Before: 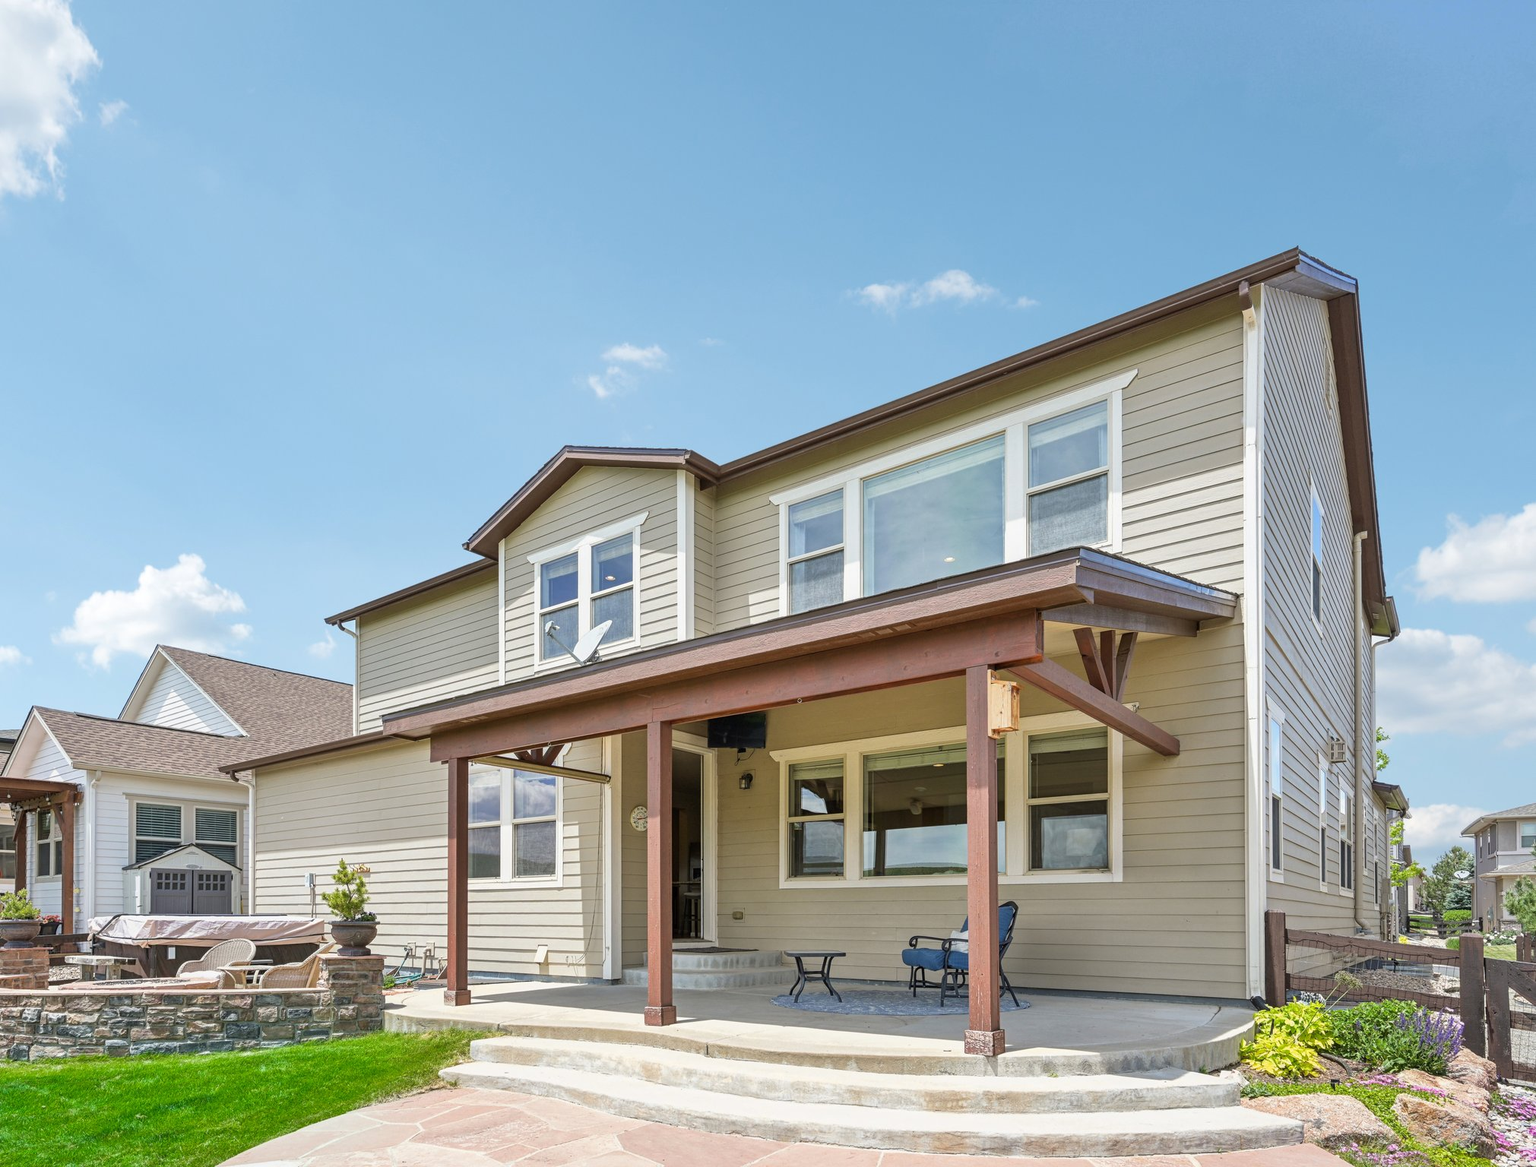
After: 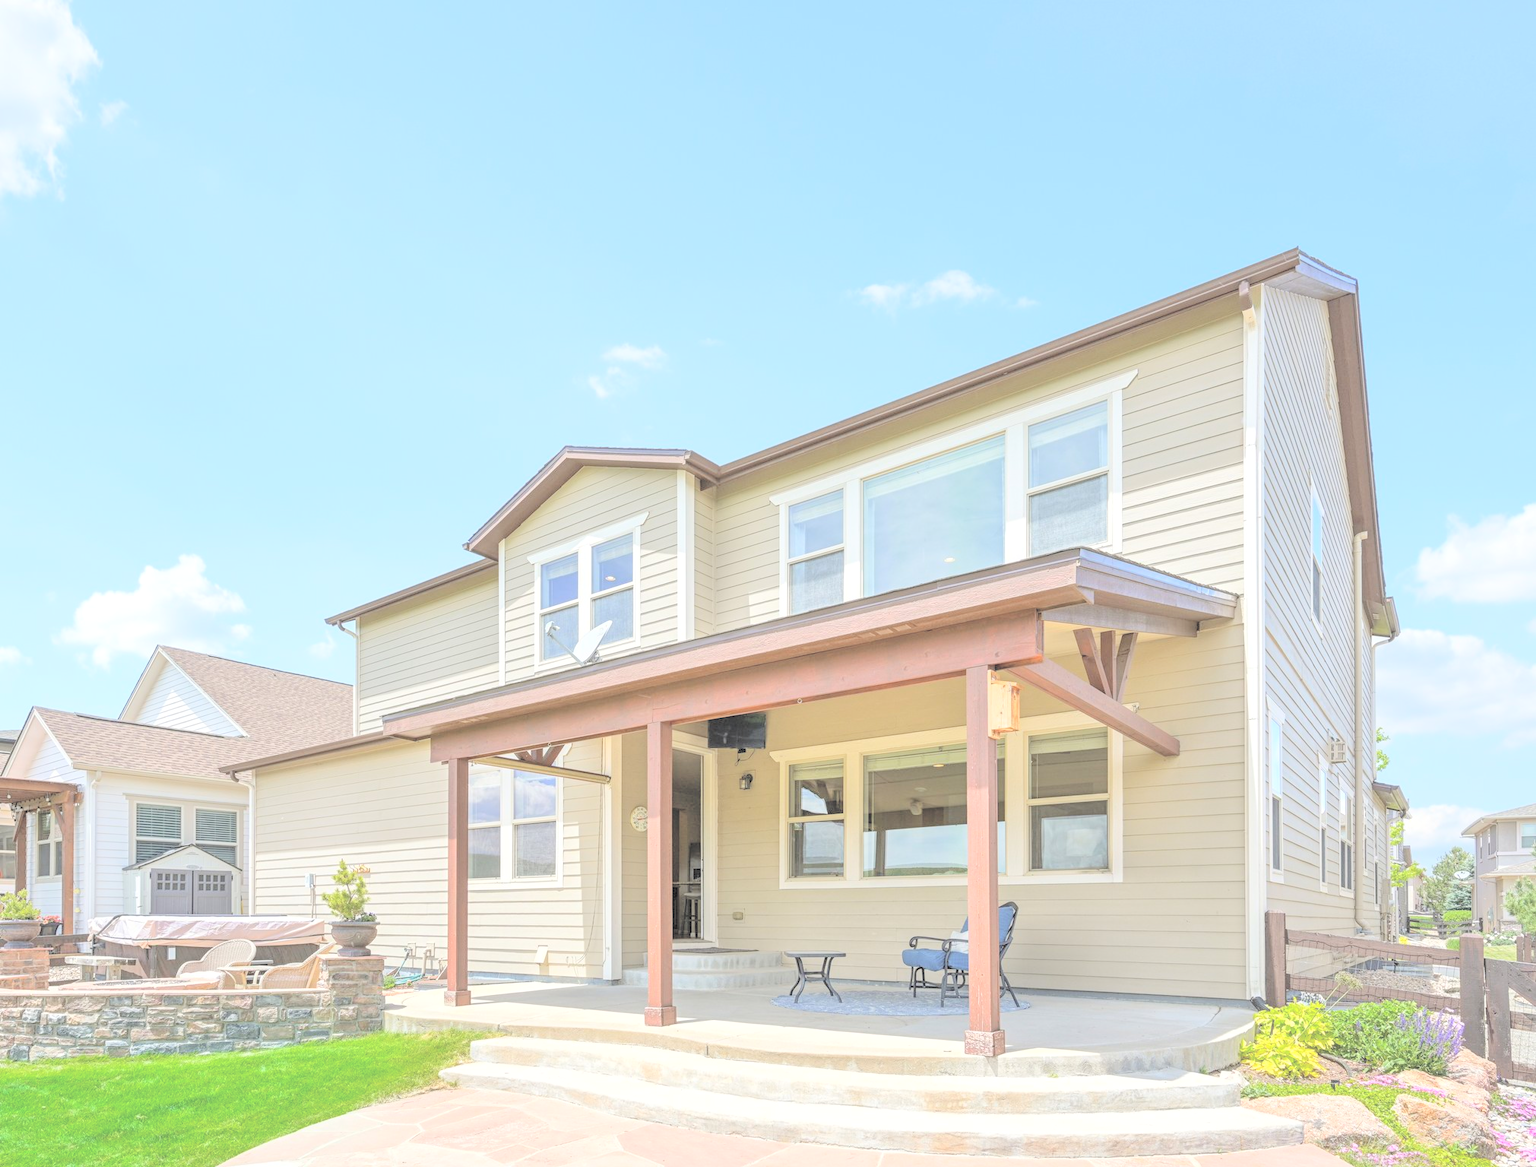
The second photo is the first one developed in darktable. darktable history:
contrast brightness saturation: brightness 0.992
local contrast: highlights 106%, shadows 100%, detail 119%, midtone range 0.2
